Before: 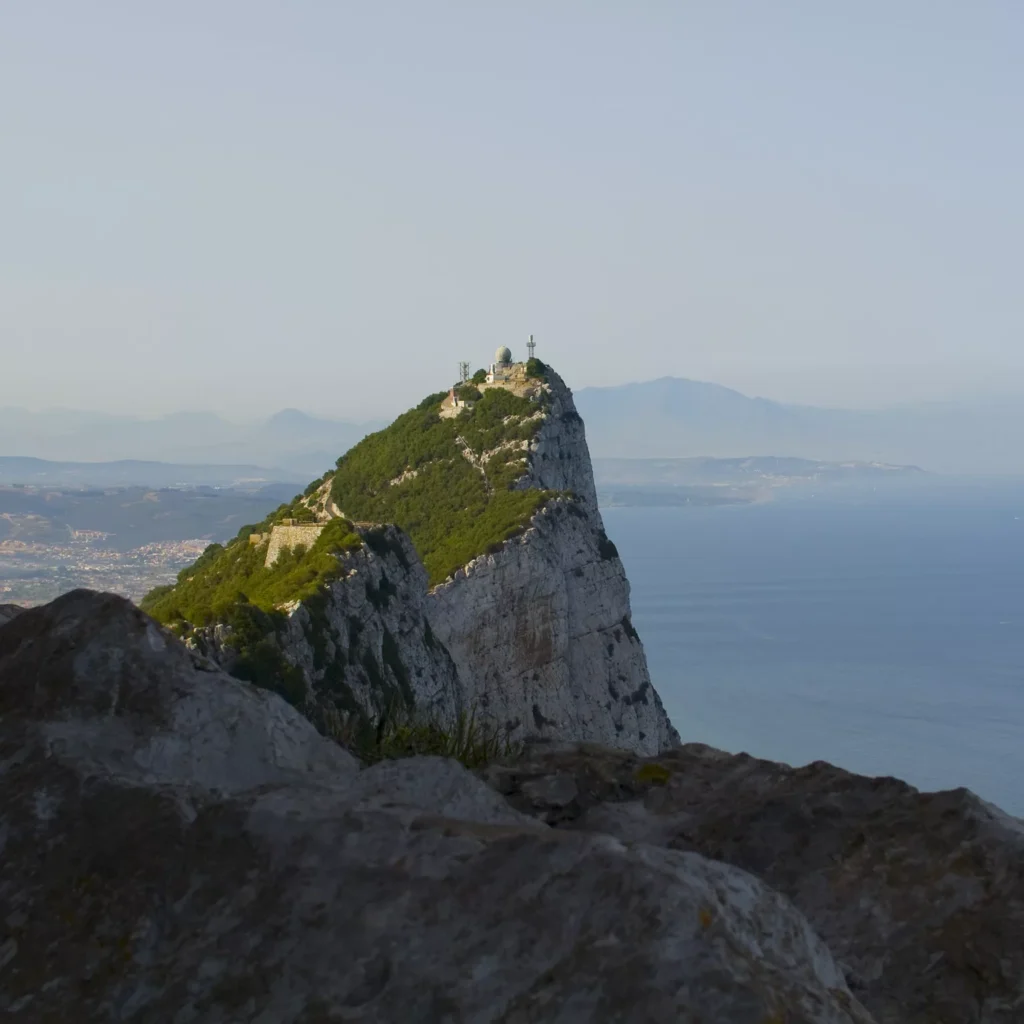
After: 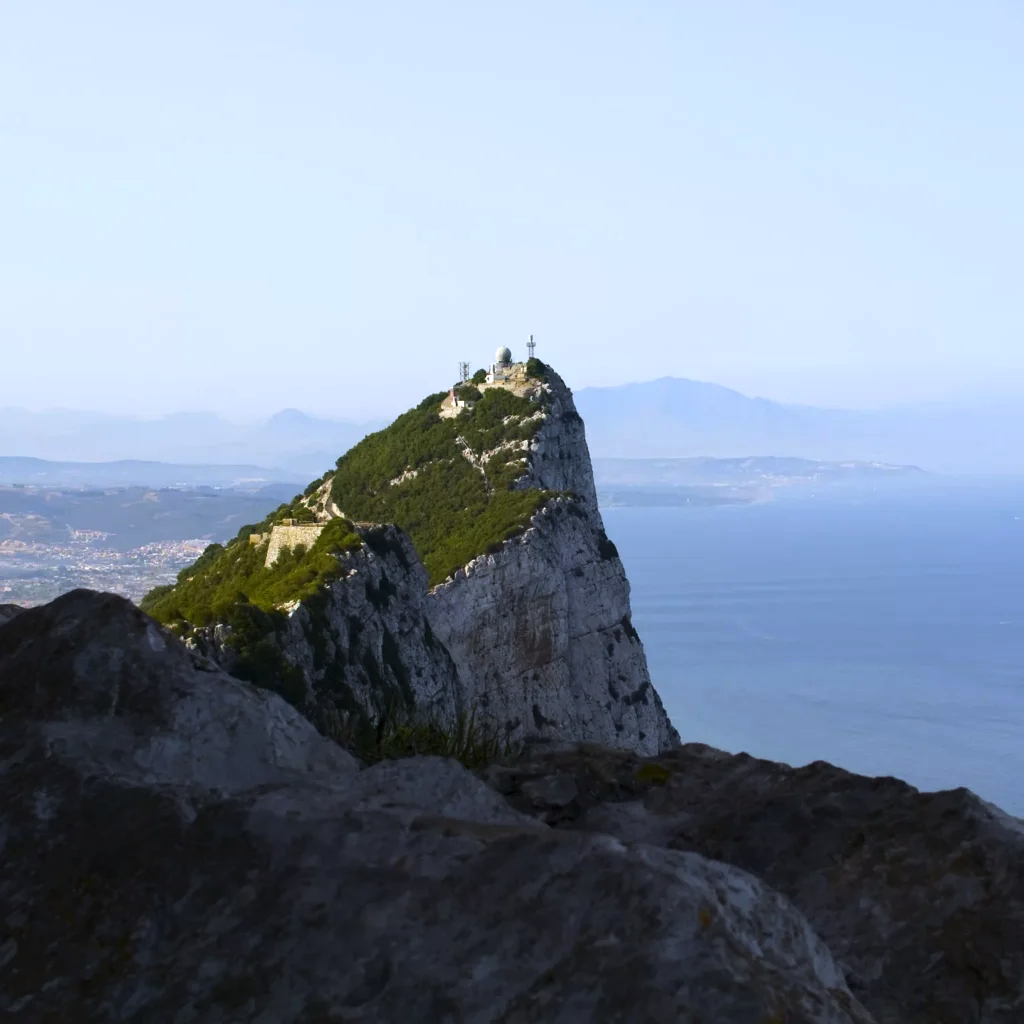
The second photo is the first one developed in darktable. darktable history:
tone equalizer: -8 EV -0.75 EV, -7 EV -0.7 EV, -6 EV -0.6 EV, -5 EV -0.4 EV, -3 EV 0.4 EV, -2 EV 0.6 EV, -1 EV 0.7 EV, +0 EV 0.75 EV, edges refinement/feathering 500, mask exposure compensation -1.57 EV, preserve details no
white balance: red 0.967, blue 1.119, emerald 0.756
